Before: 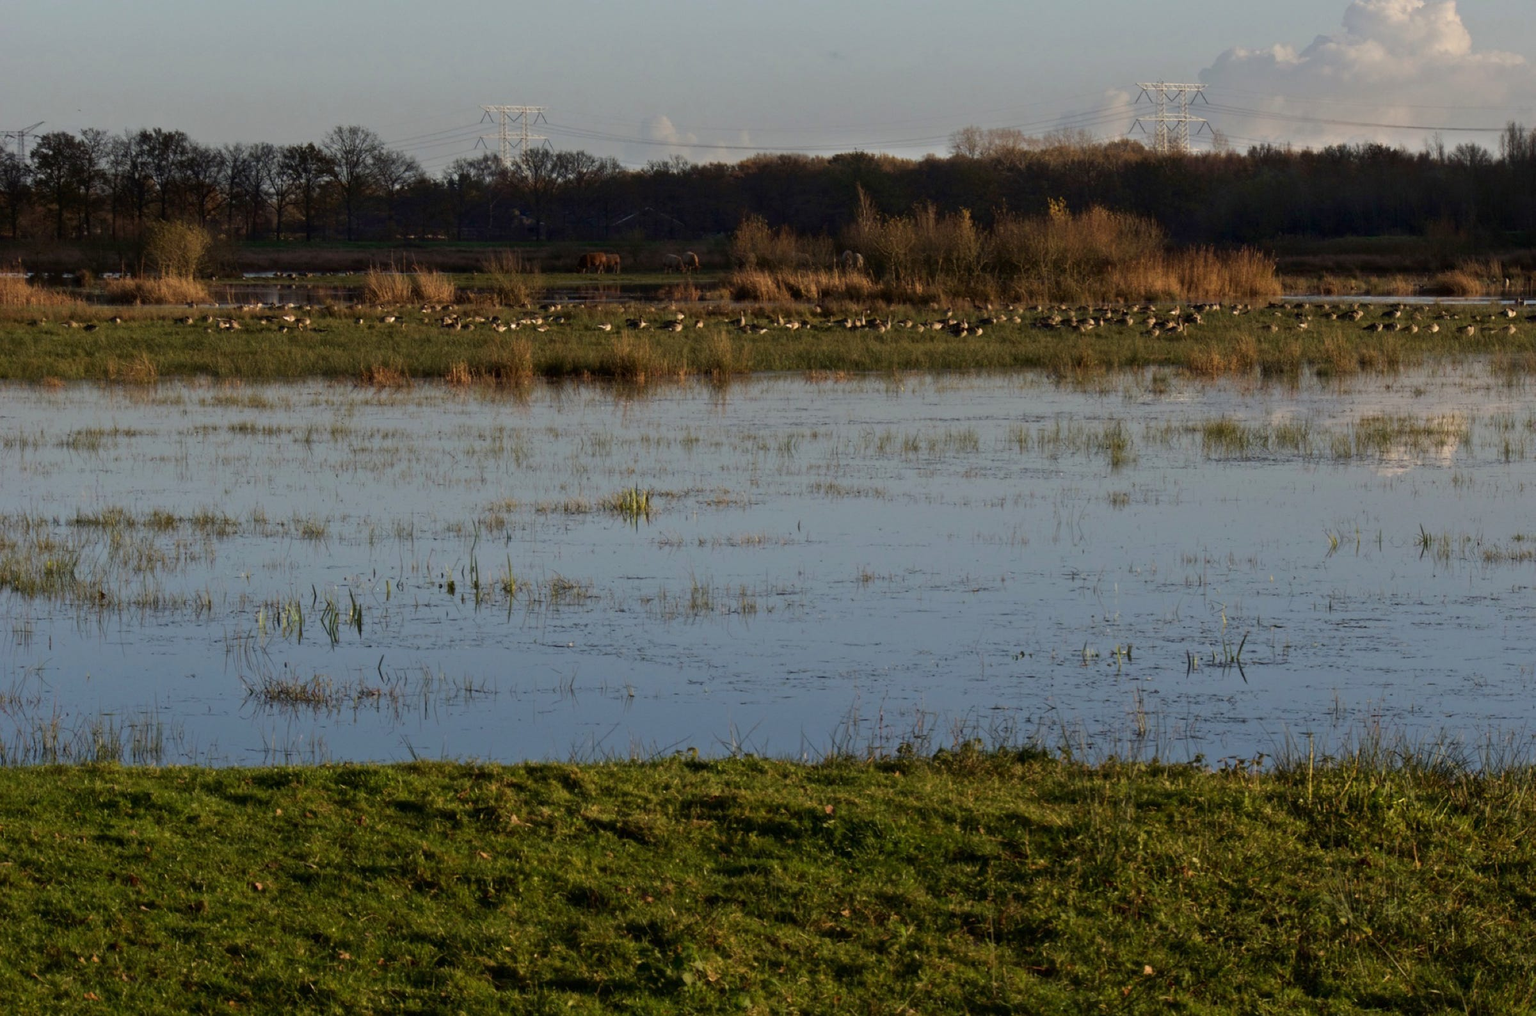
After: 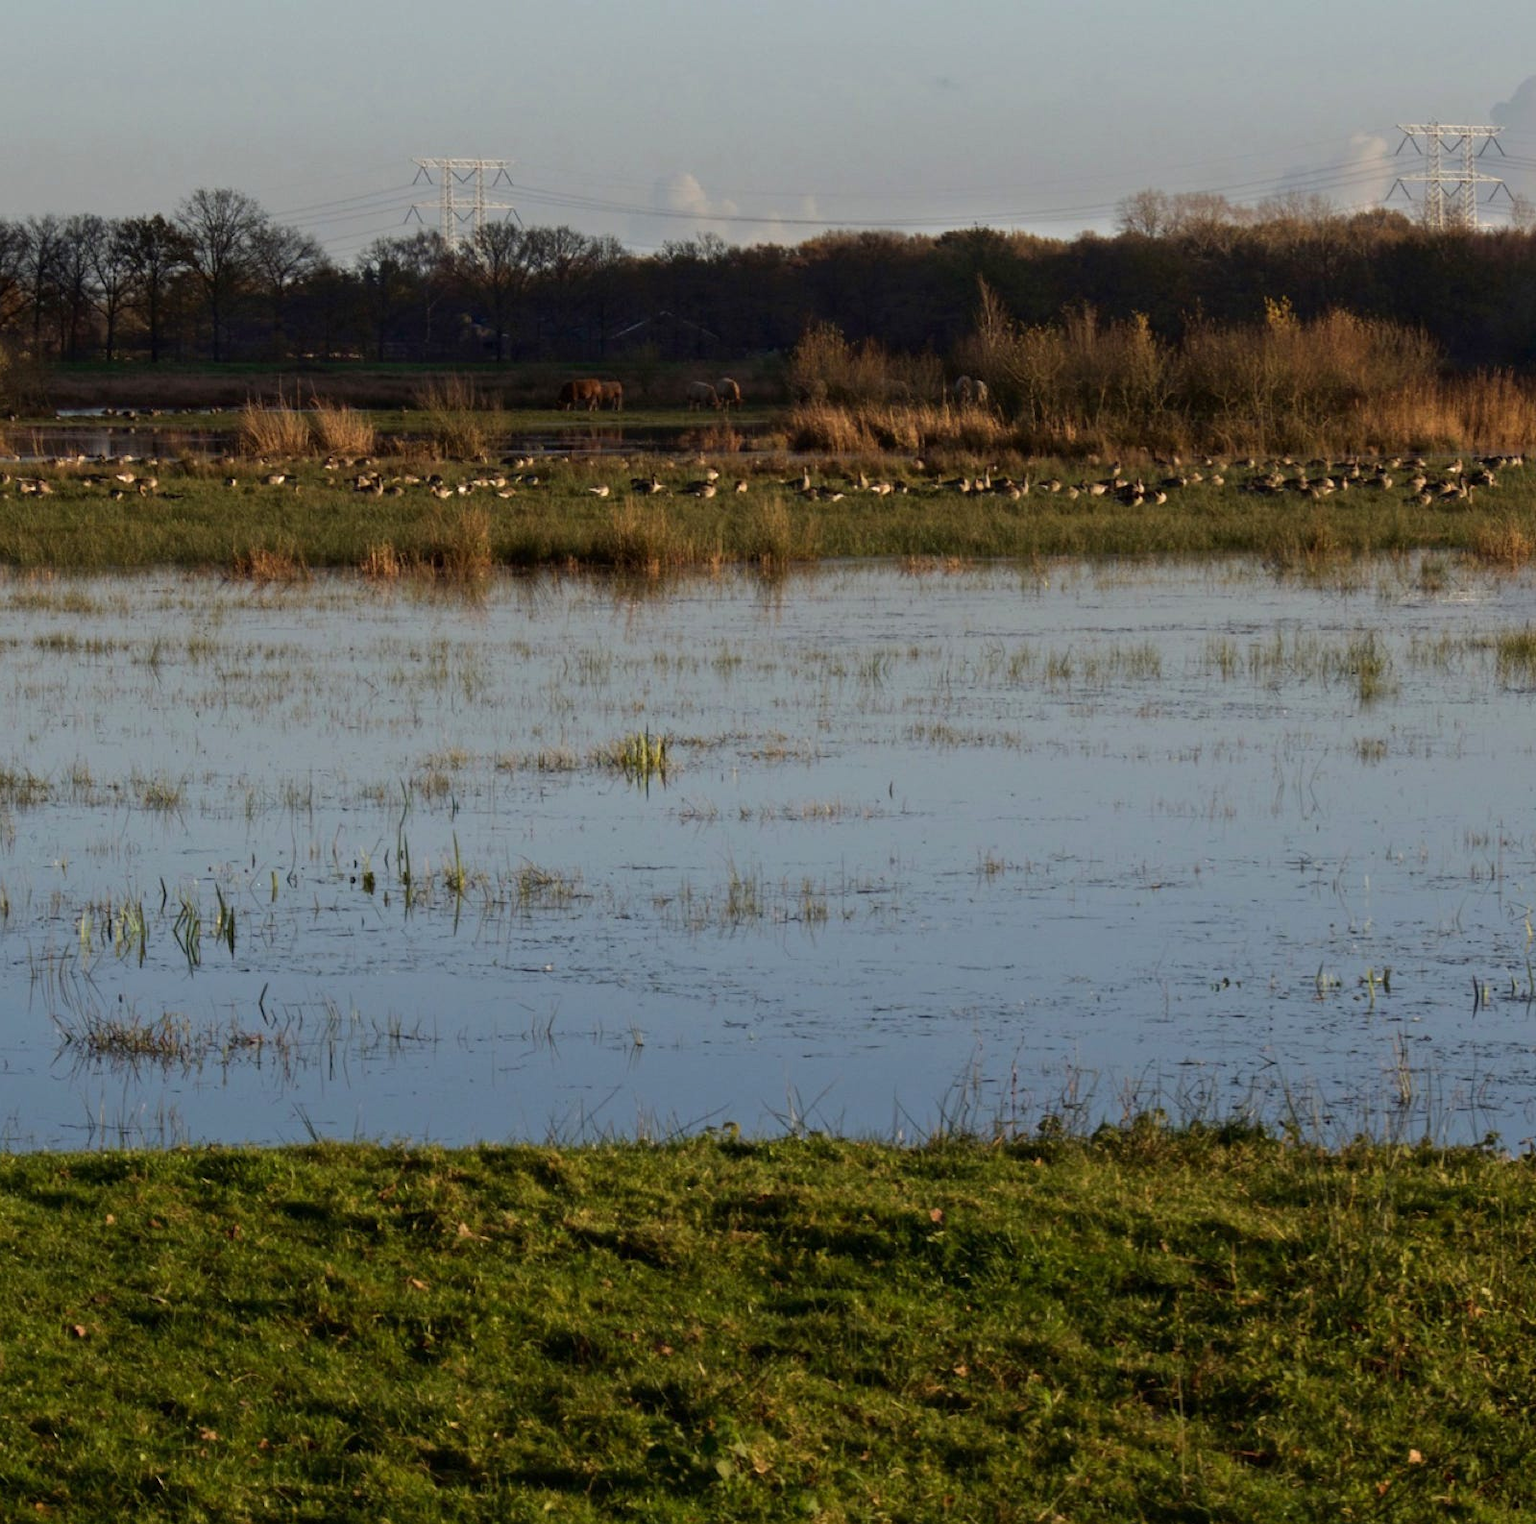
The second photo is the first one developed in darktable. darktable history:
levels: levels [0, 0.476, 0.951]
crop and rotate: left 13.409%, right 19.924%
